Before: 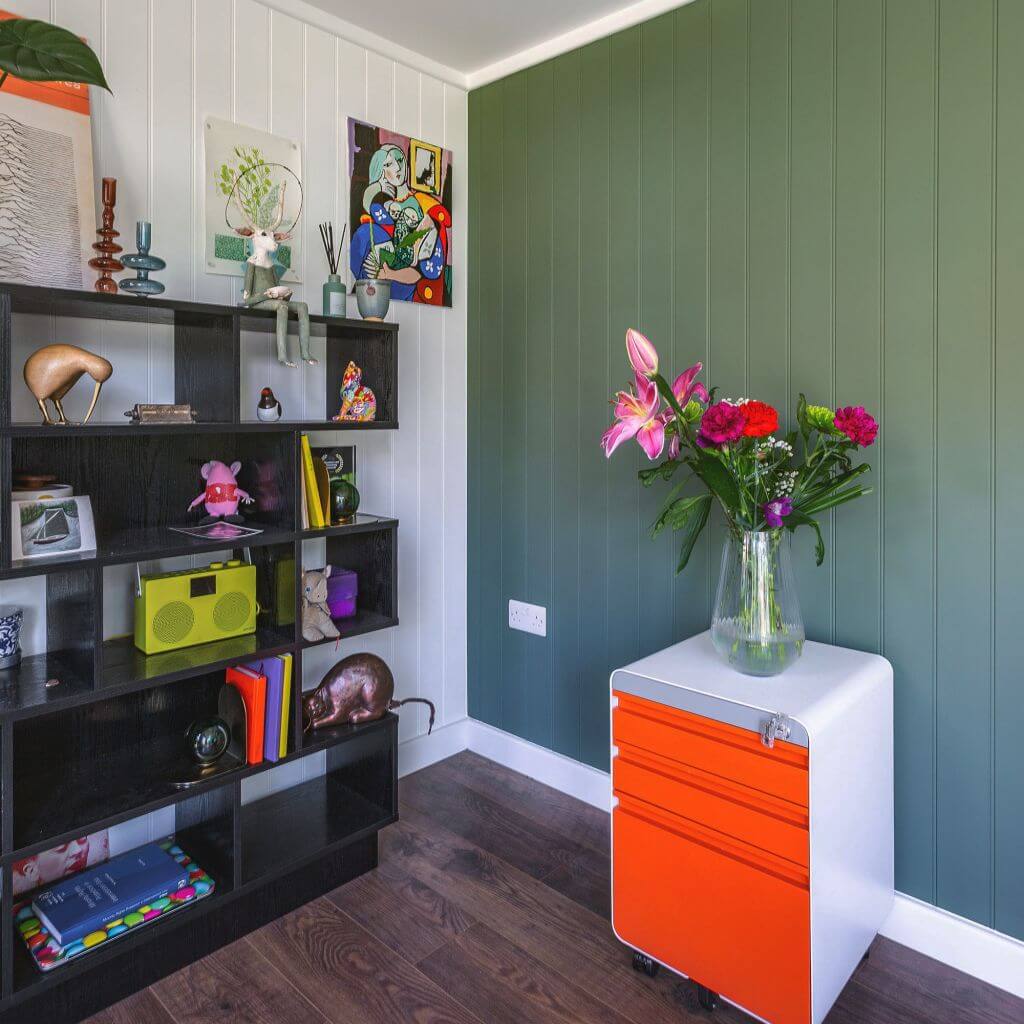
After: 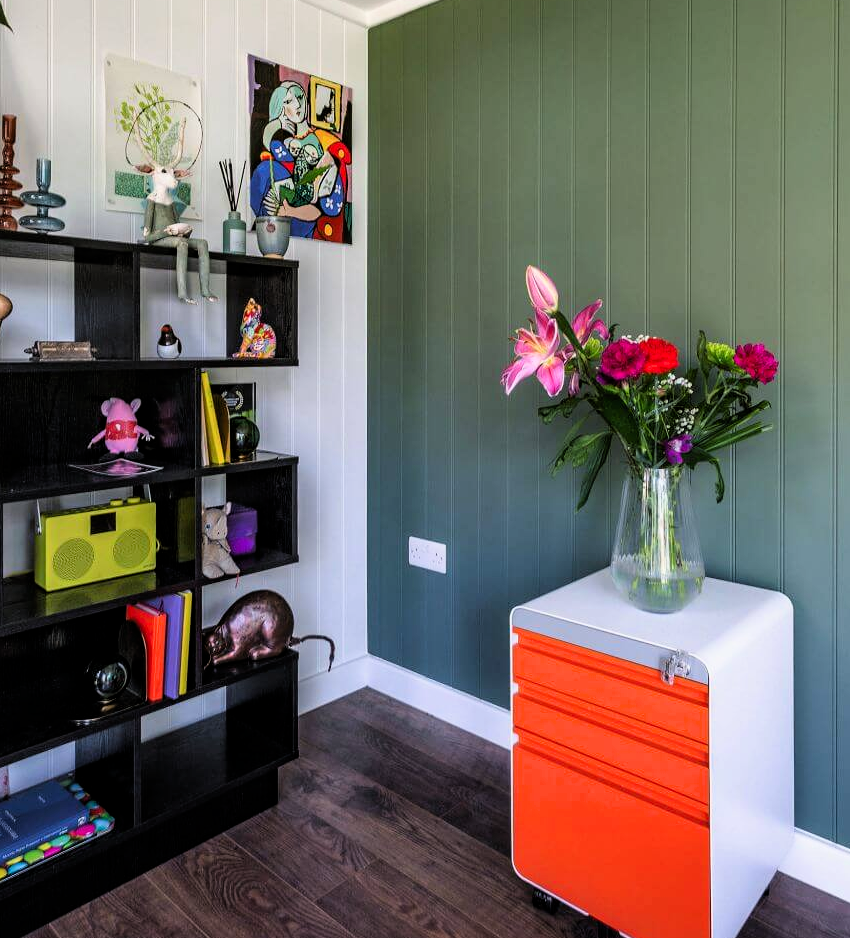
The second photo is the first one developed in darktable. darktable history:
crop: left 9.798%, top 6.231%, right 7.151%, bottom 2.143%
filmic rgb: middle gray luminance 8.78%, black relative exposure -6.25 EV, white relative exposure 2.72 EV, target black luminance 0%, hardness 4.73, latitude 74%, contrast 1.336, shadows ↔ highlights balance 9.54%
contrast brightness saturation: saturation 0.1
